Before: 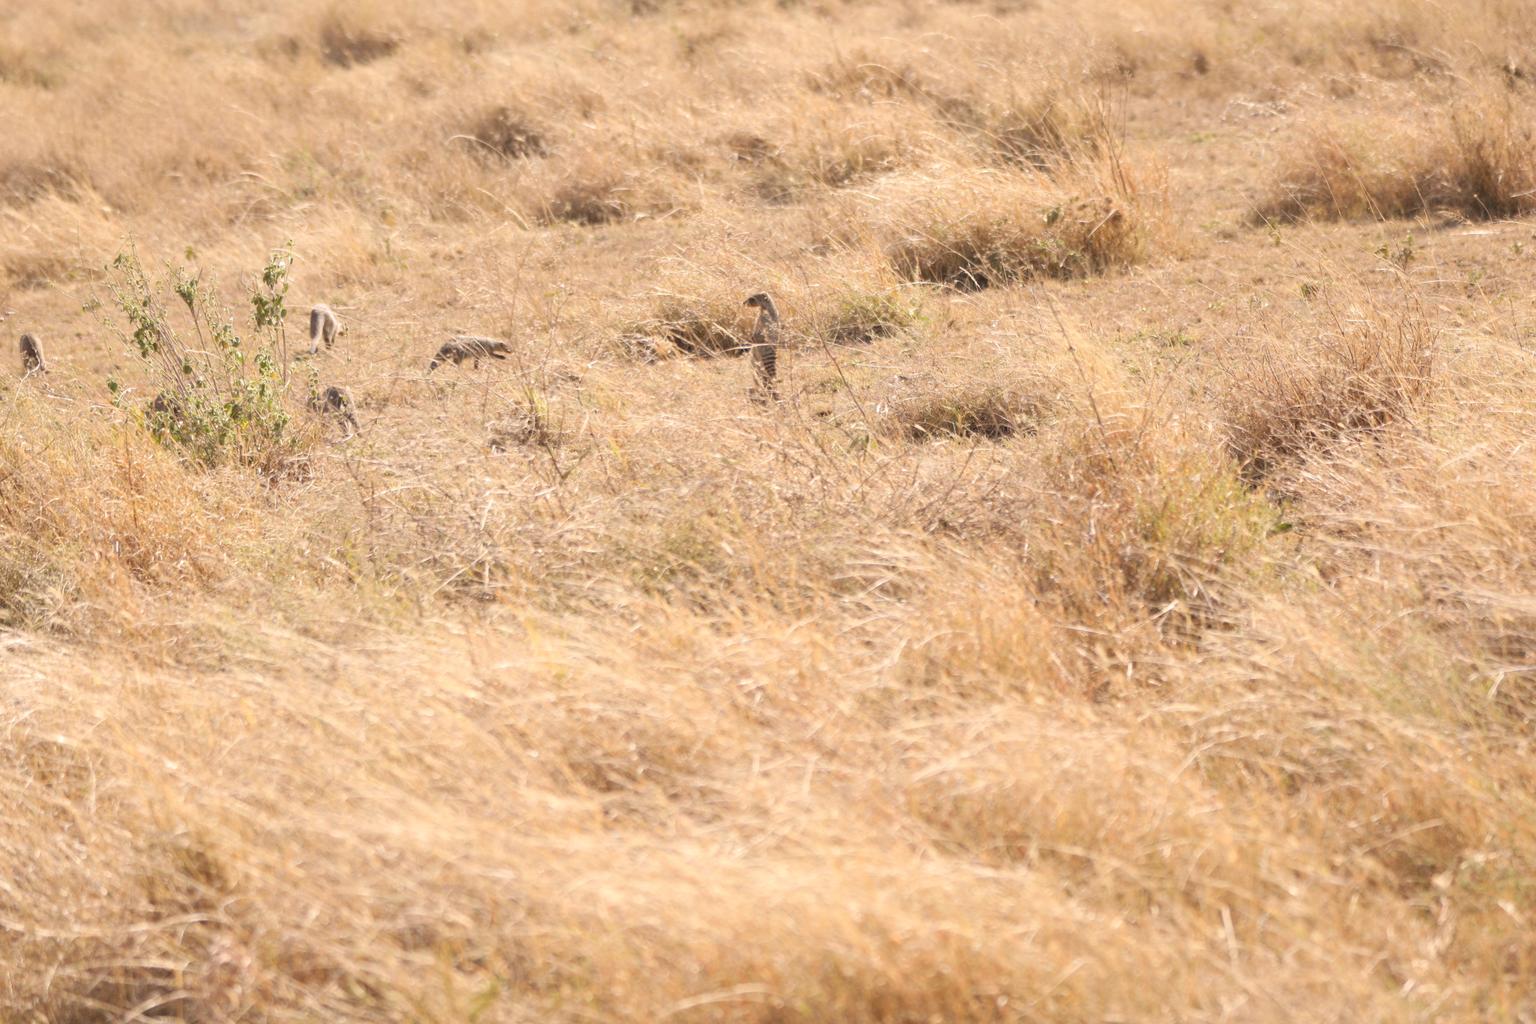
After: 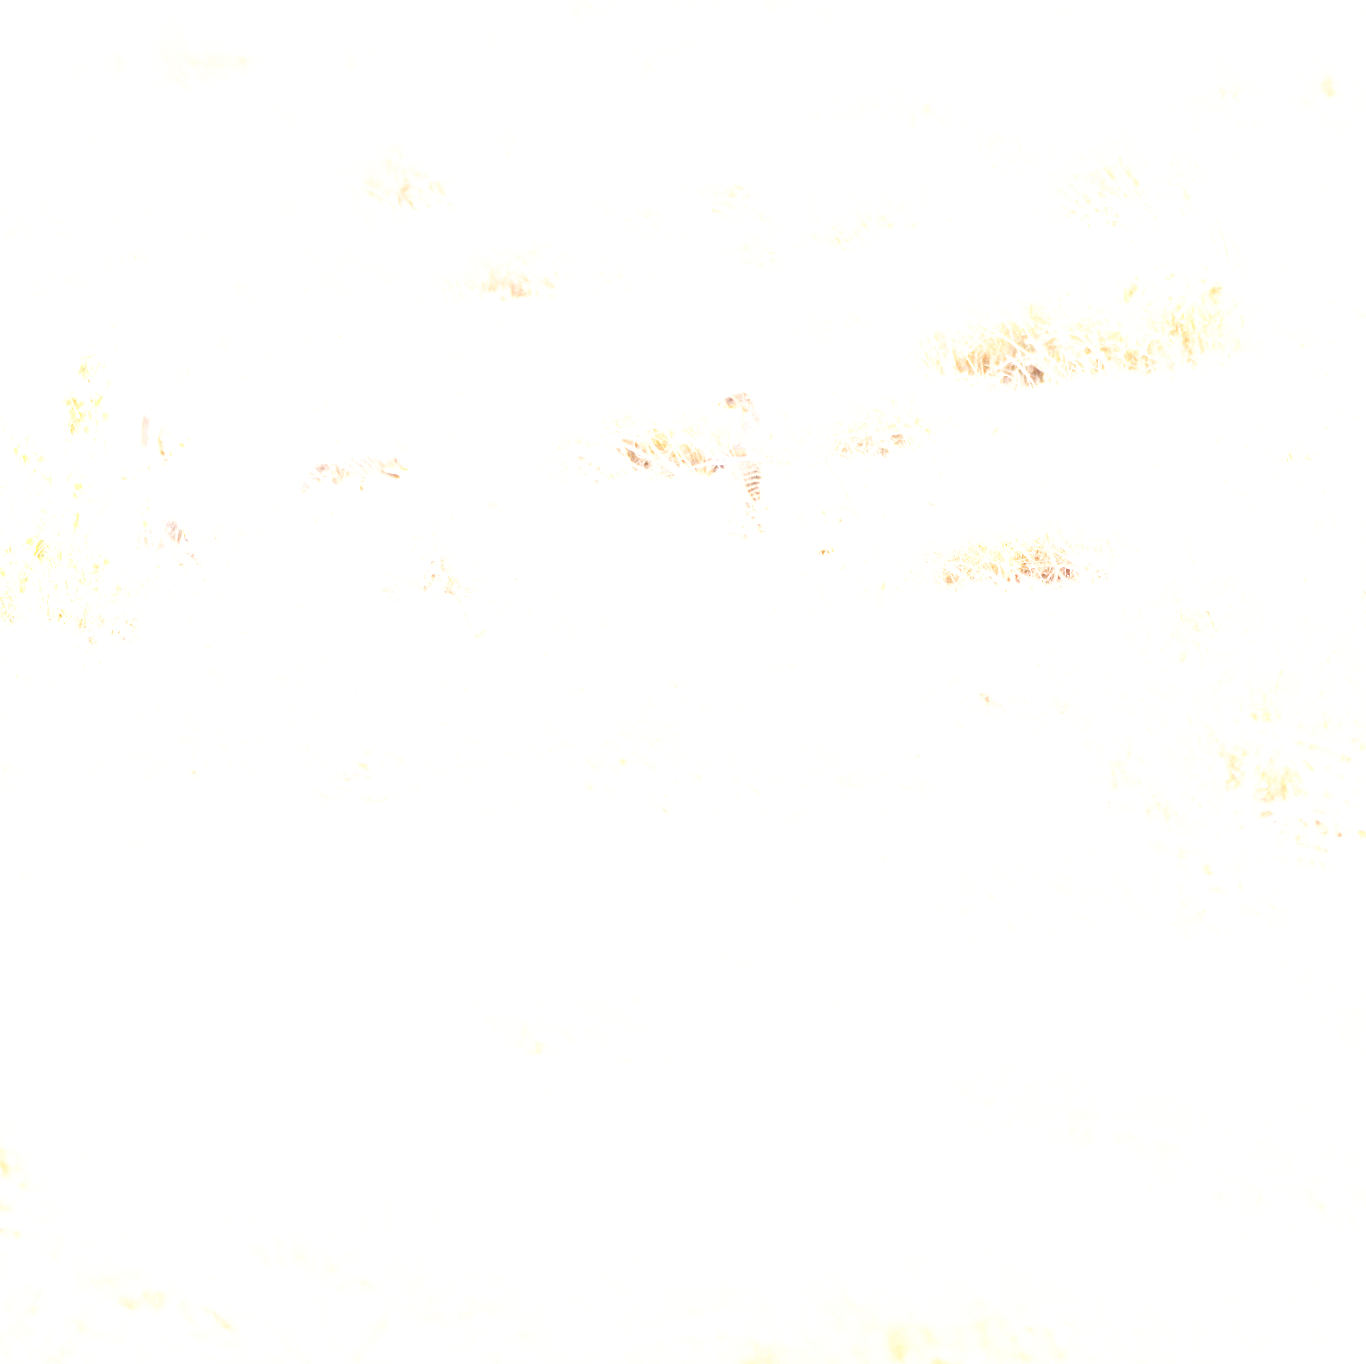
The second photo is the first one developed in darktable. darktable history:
exposure: black level correction 0, exposure 2.403 EV, compensate exposure bias true, compensate highlight preservation false
local contrast: detail 110%
base curve: curves: ch0 [(0, 0) (0.007, 0.004) (0.027, 0.03) (0.046, 0.07) (0.207, 0.54) (0.442, 0.872) (0.673, 0.972) (1, 1)], preserve colors none
crop and rotate: left 13.377%, right 19.904%
